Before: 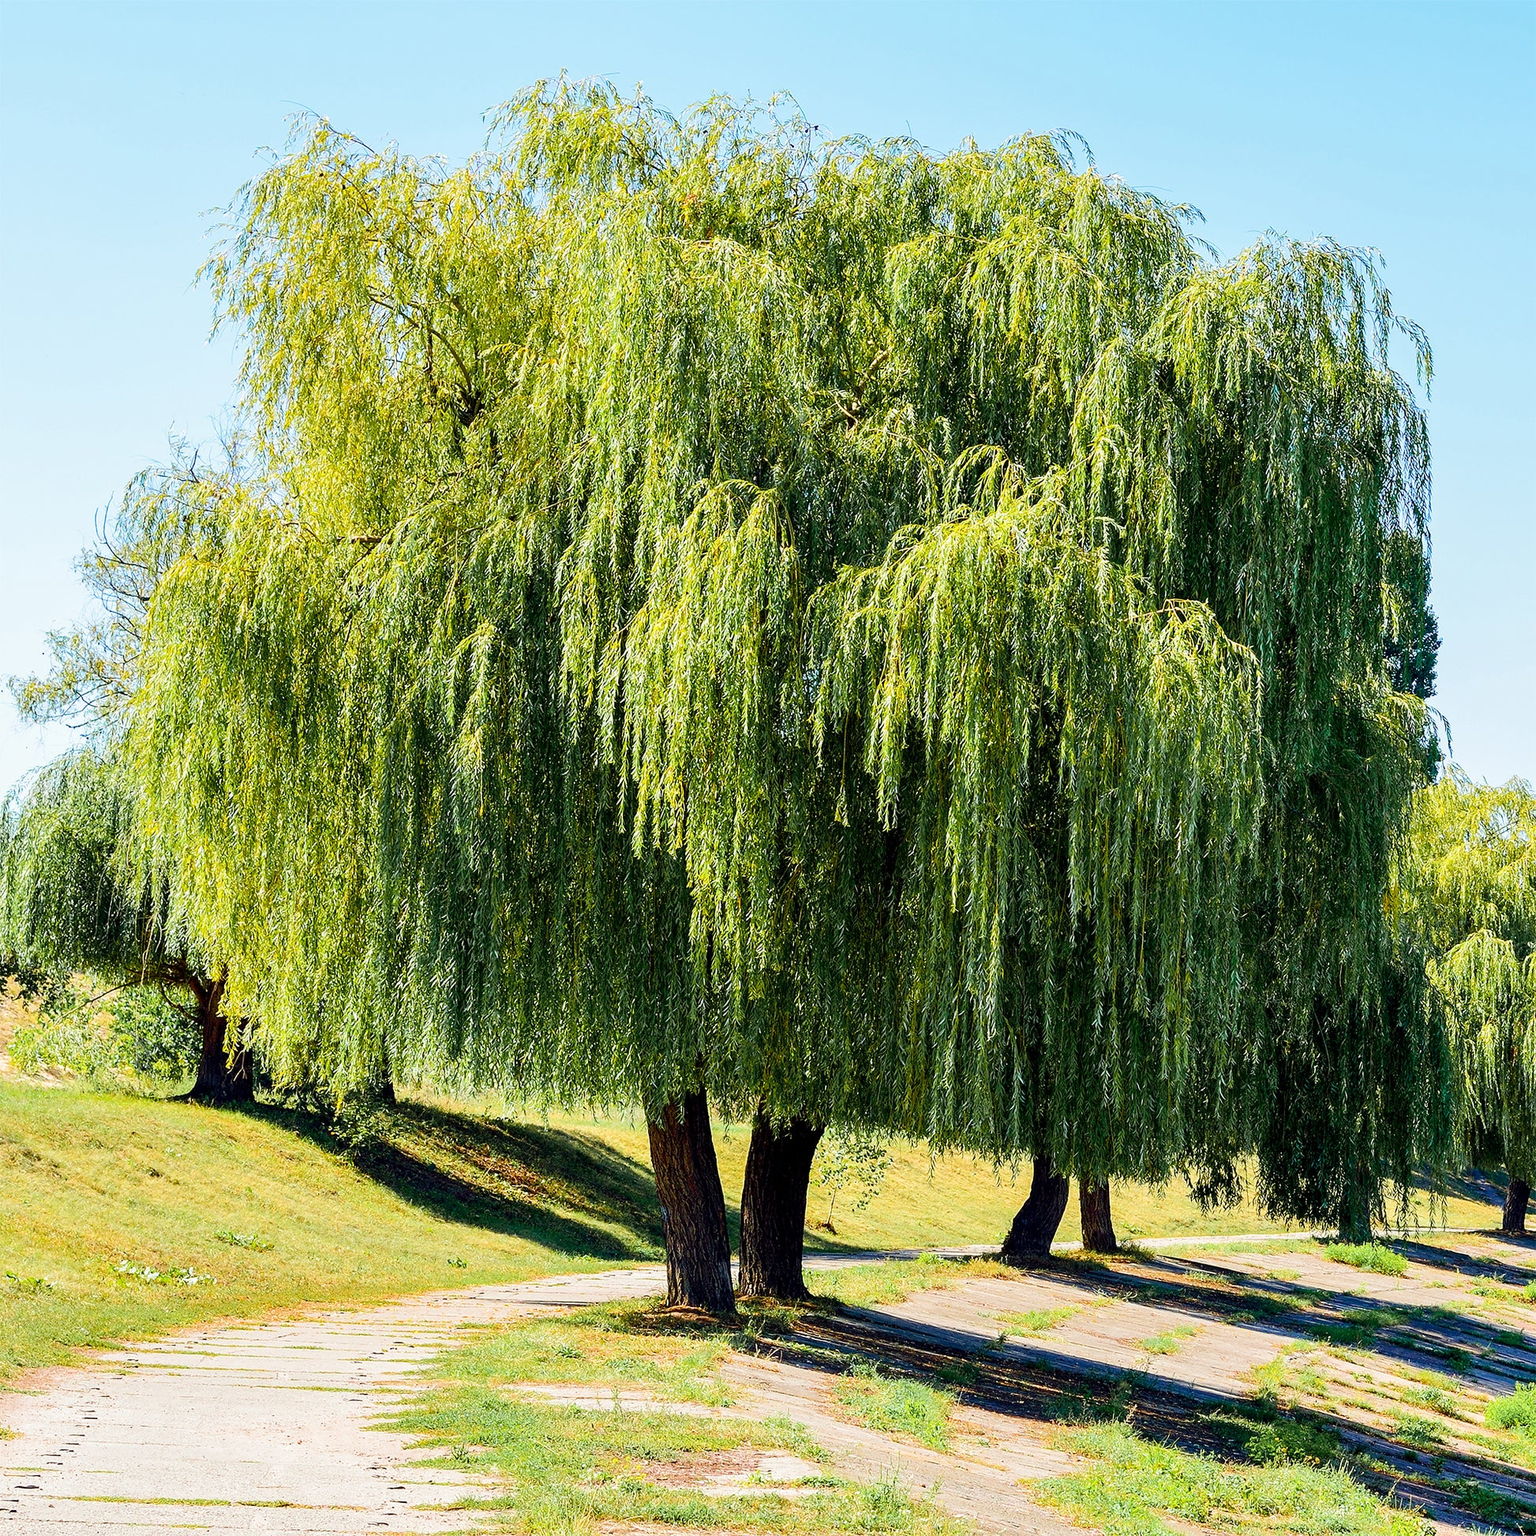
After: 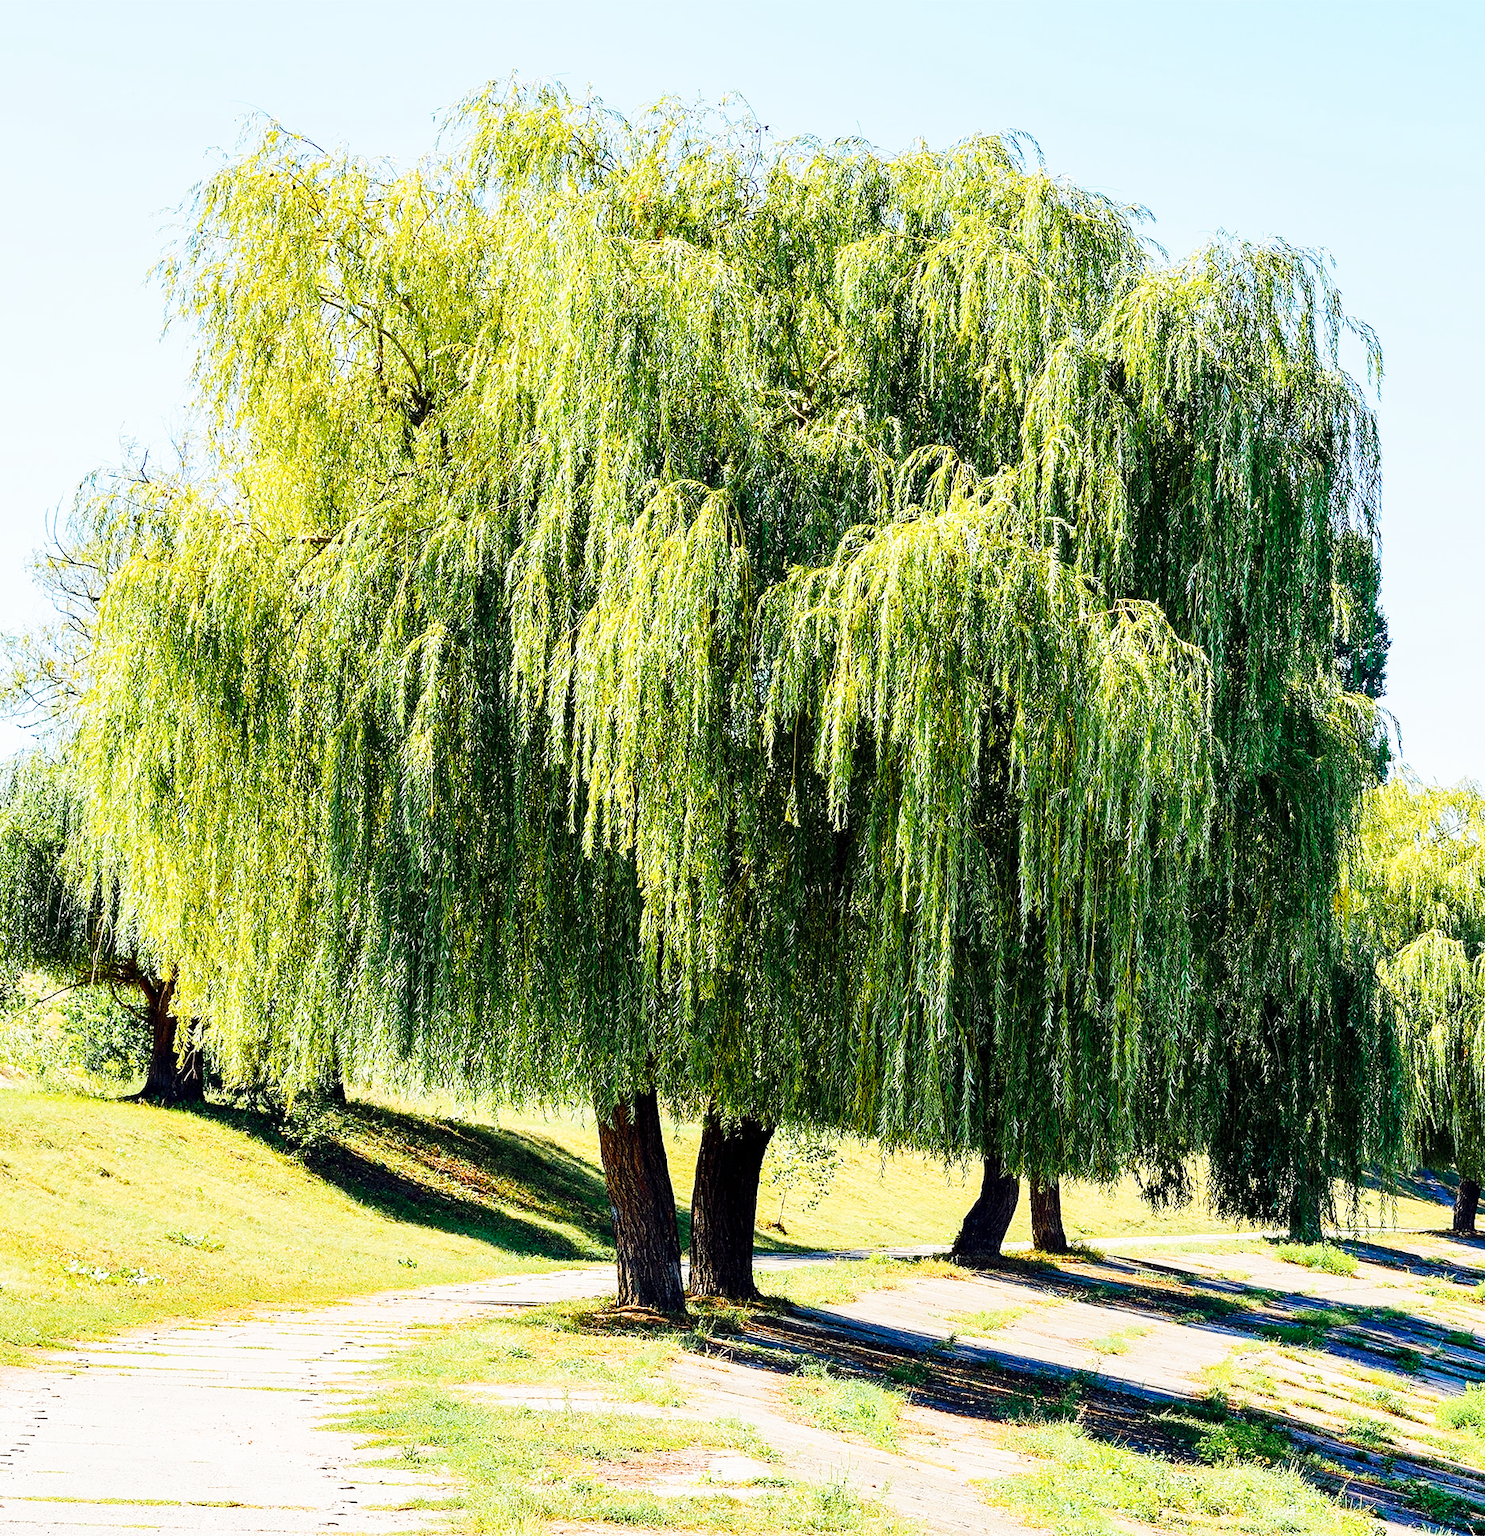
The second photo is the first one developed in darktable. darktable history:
crop and rotate: left 3.238%
white balance: emerald 1
base curve: curves: ch0 [(0, 0) (0.028, 0.03) (0.121, 0.232) (0.46, 0.748) (0.859, 0.968) (1, 1)], preserve colors none
